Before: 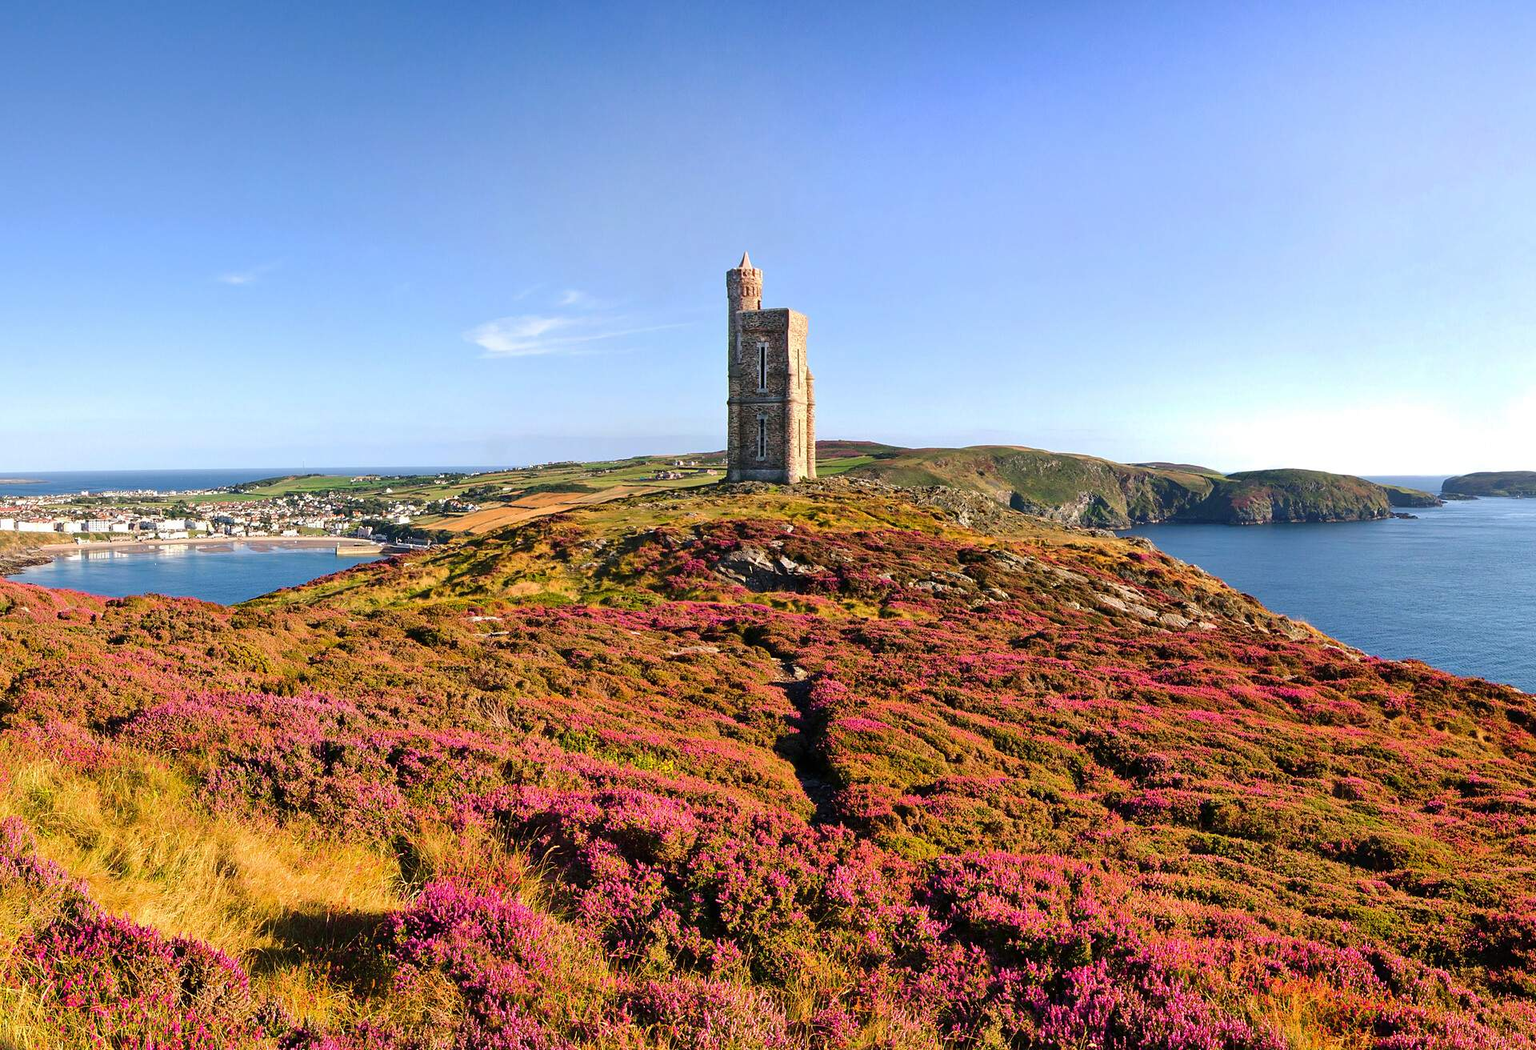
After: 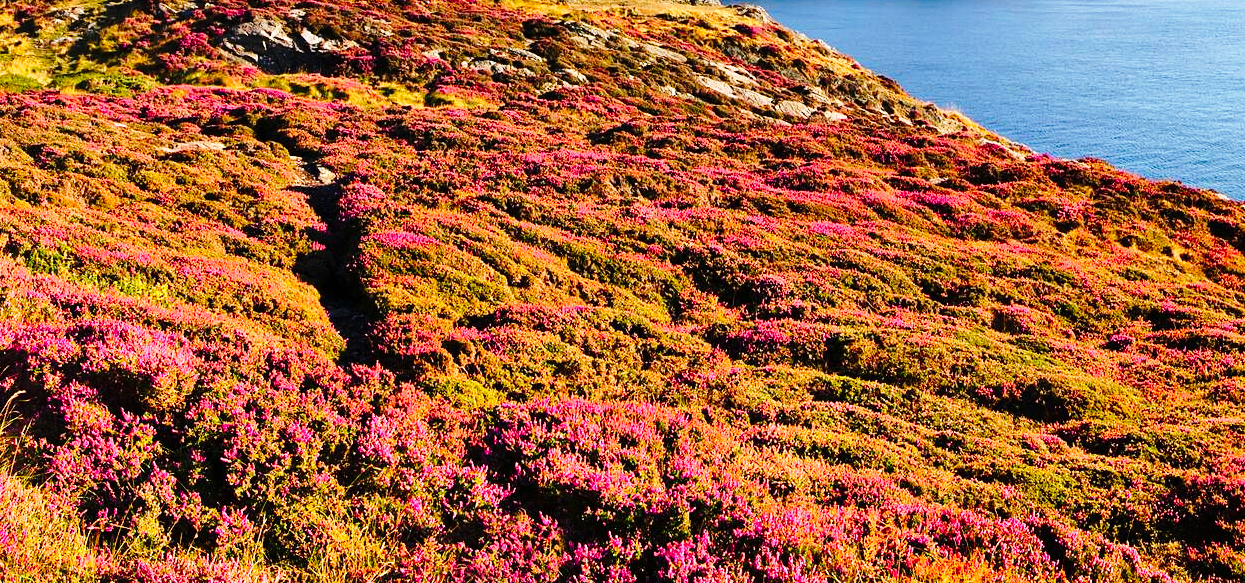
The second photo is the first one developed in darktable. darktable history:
crop and rotate: left 35.138%, top 50.791%, bottom 4.771%
base curve: curves: ch0 [(0, 0) (0.04, 0.03) (0.133, 0.232) (0.448, 0.748) (0.843, 0.968) (1, 1)], preserve colors none
